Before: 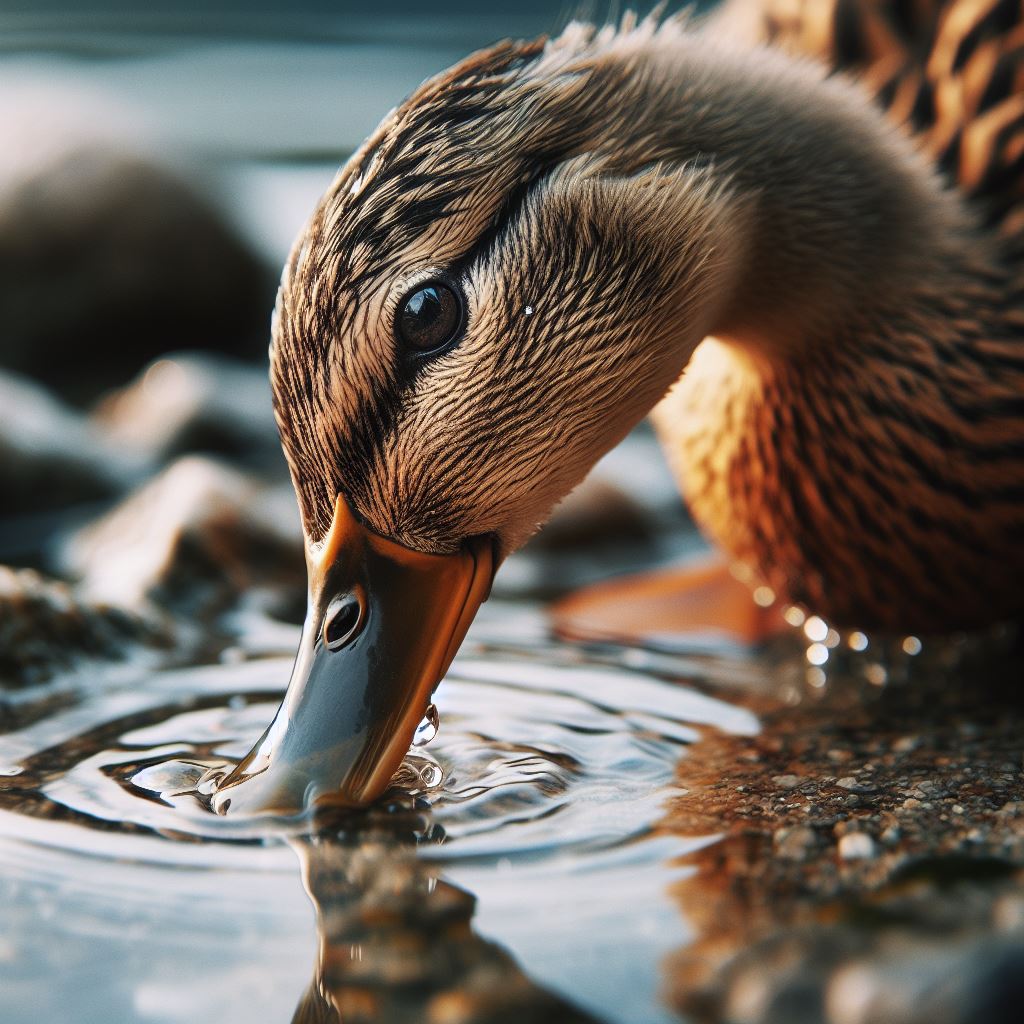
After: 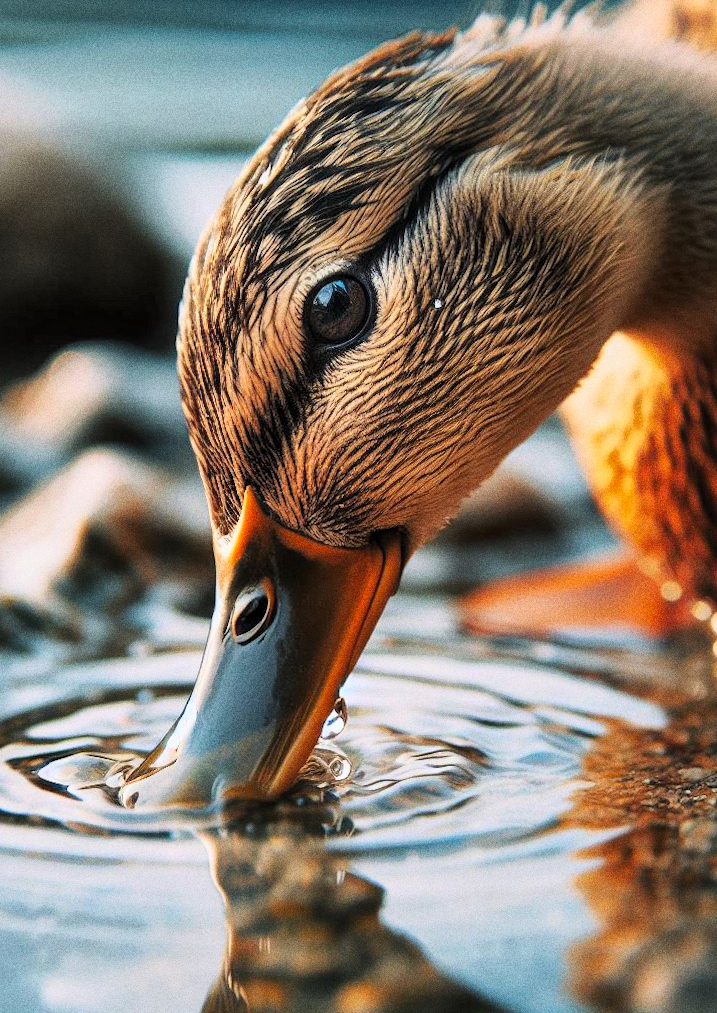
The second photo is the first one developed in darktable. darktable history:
tone equalizer: on, module defaults
crop and rotate: left 9.061%, right 20.142%
global tonemap: drago (1, 100), detail 1
rotate and perspective: rotation 0.174°, lens shift (vertical) 0.013, lens shift (horizontal) 0.019, shear 0.001, automatic cropping original format, crop left 0.007, crop right 0.991, crop top 0.016, crop bottom 0.997
levels: levels [0.012, 0.367, 0.697]
grain: coarseness 9.61 ISO, strength 35.62%
